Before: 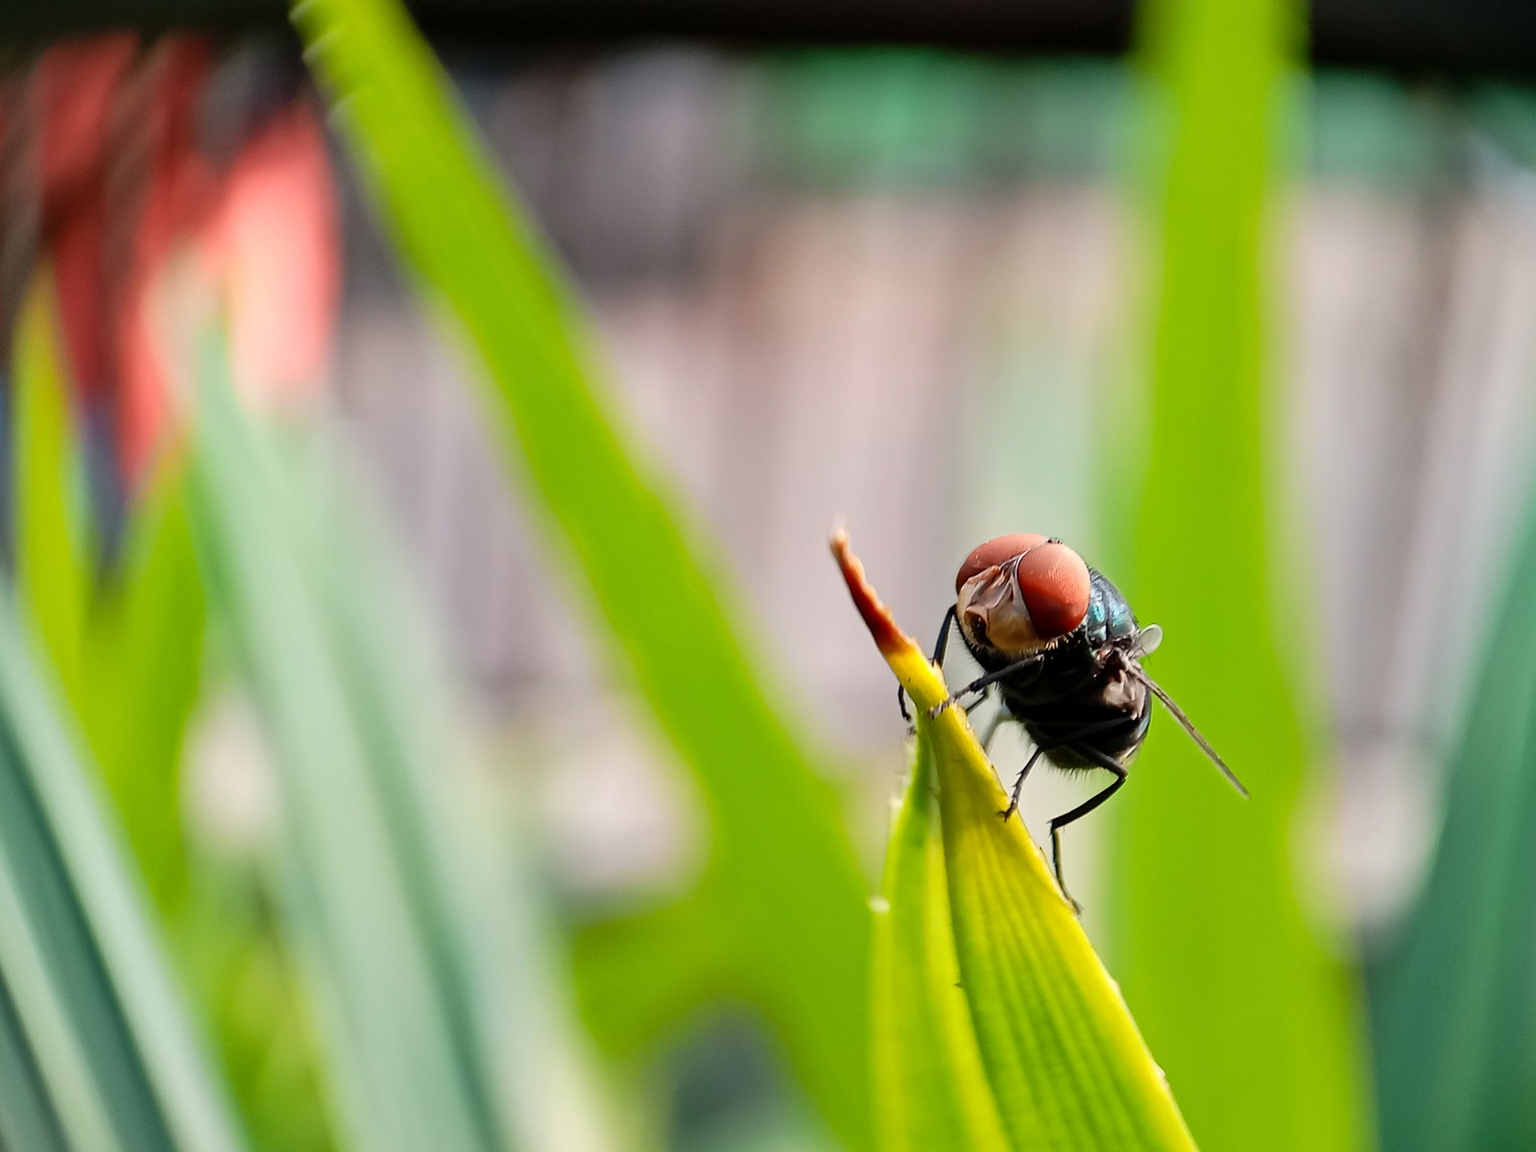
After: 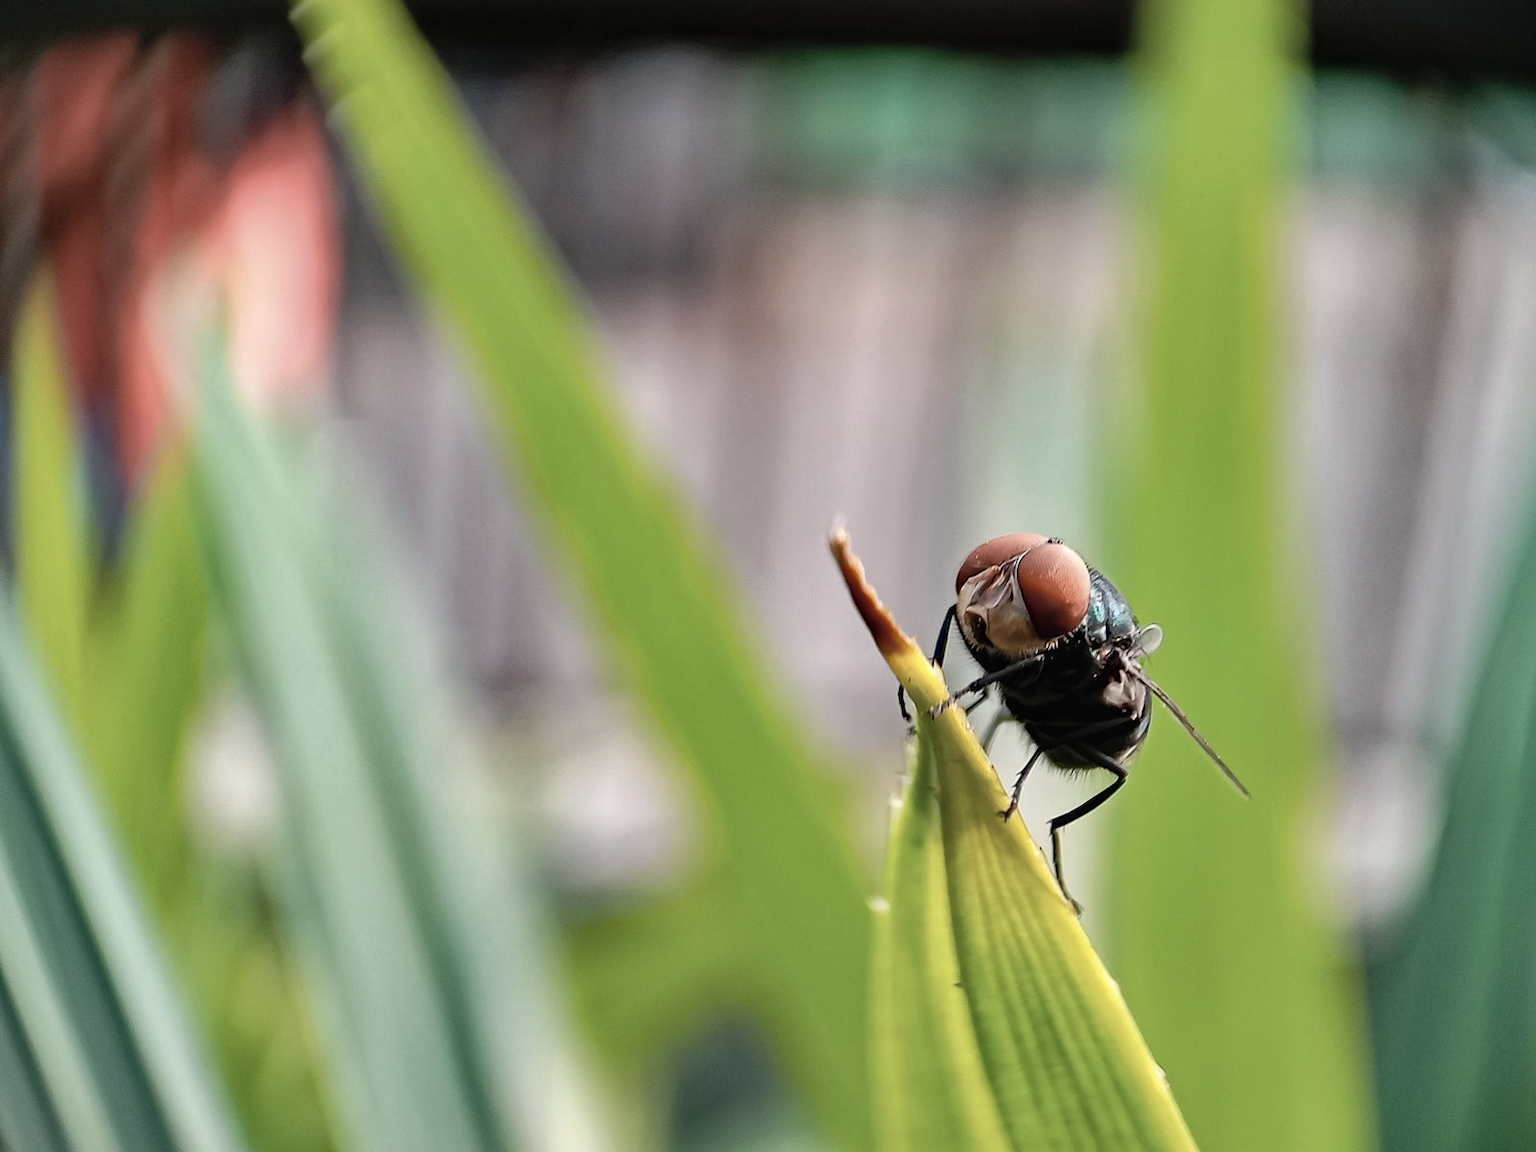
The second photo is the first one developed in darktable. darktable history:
shadows and highlights: shadows 12, white point adjustment 1.2, soften with gaussian
local contrast: highlights 100%, shadows 100%, detail 120%, midtone range 0.2
haze removal: strength 0.29, distance 0.25, compatibility mode true, adaptive false
defringe: on, module defaults
vibrance: on, module defaults
raw denoise: noise threshold 0.006, x [[0, 0.25, 0.5, 0.75, 1] ×4]
contrast brightness saturation: contrast -0.05, saturation -0.41
